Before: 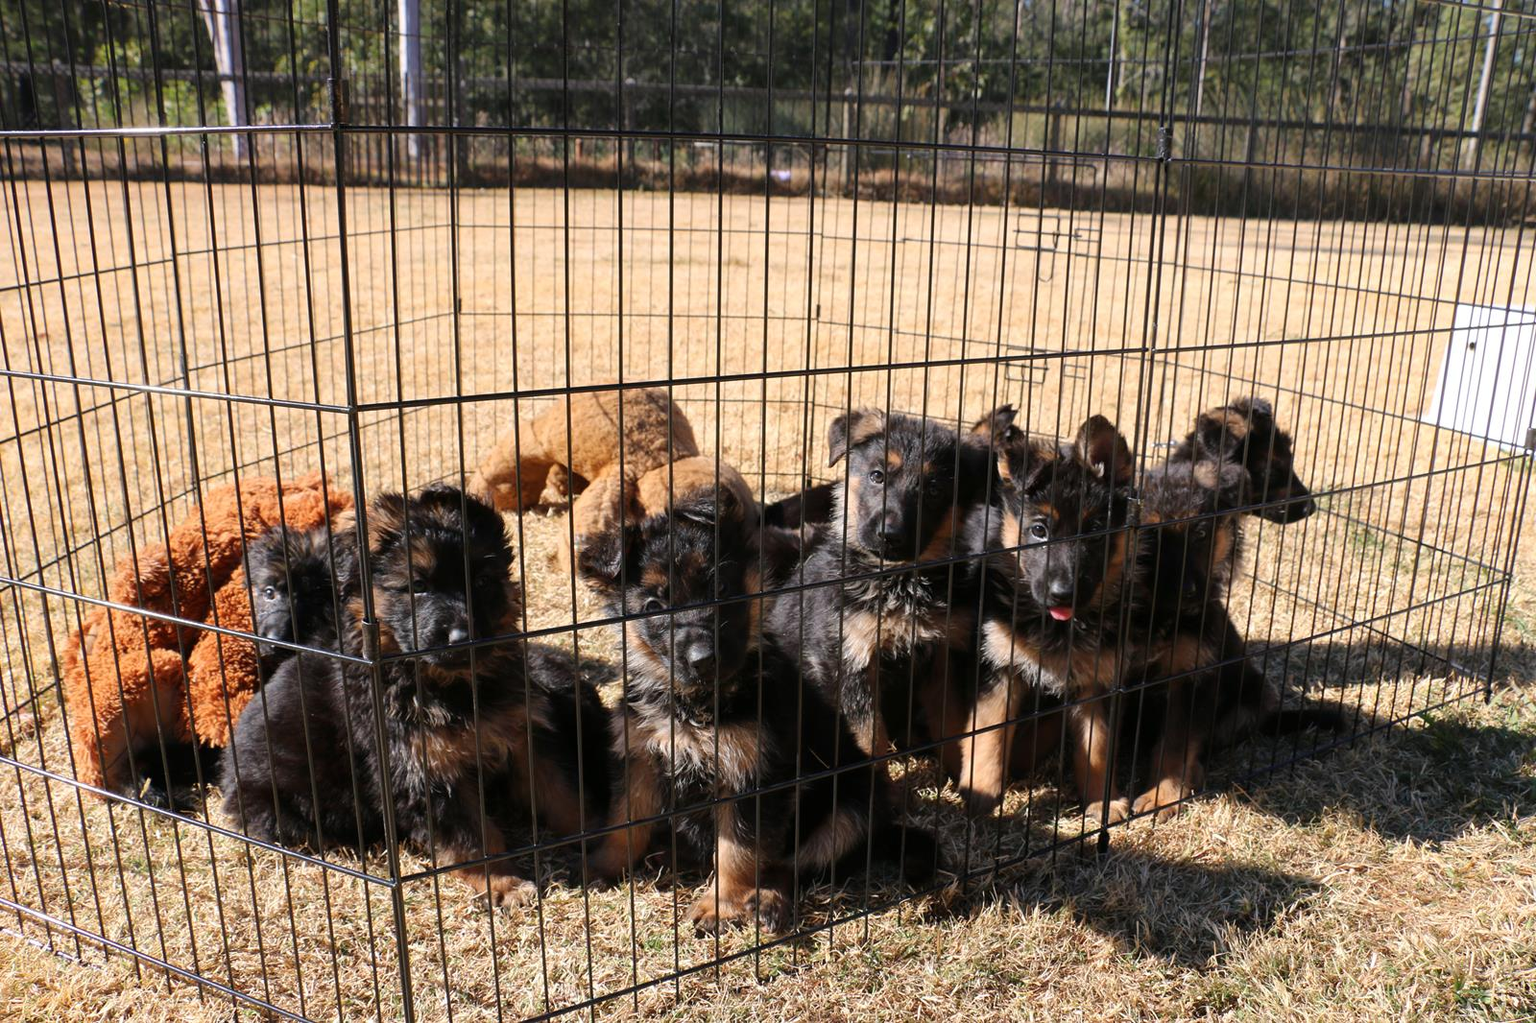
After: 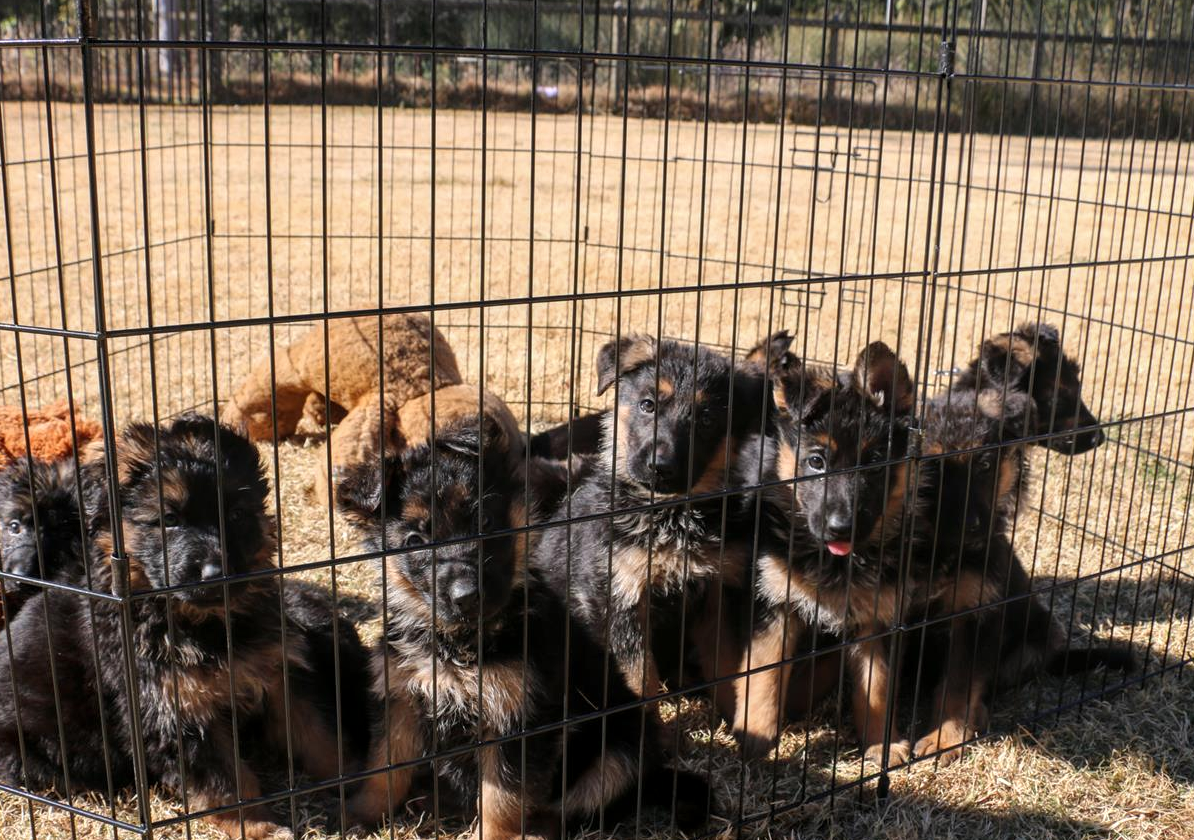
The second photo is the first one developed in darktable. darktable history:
crop: left 16.686%, top 8.541%, right 8.68%, bottom 12.637%
color correction: highlights b* 0.056, saturation 0.98
local contrast: on, module defaults
